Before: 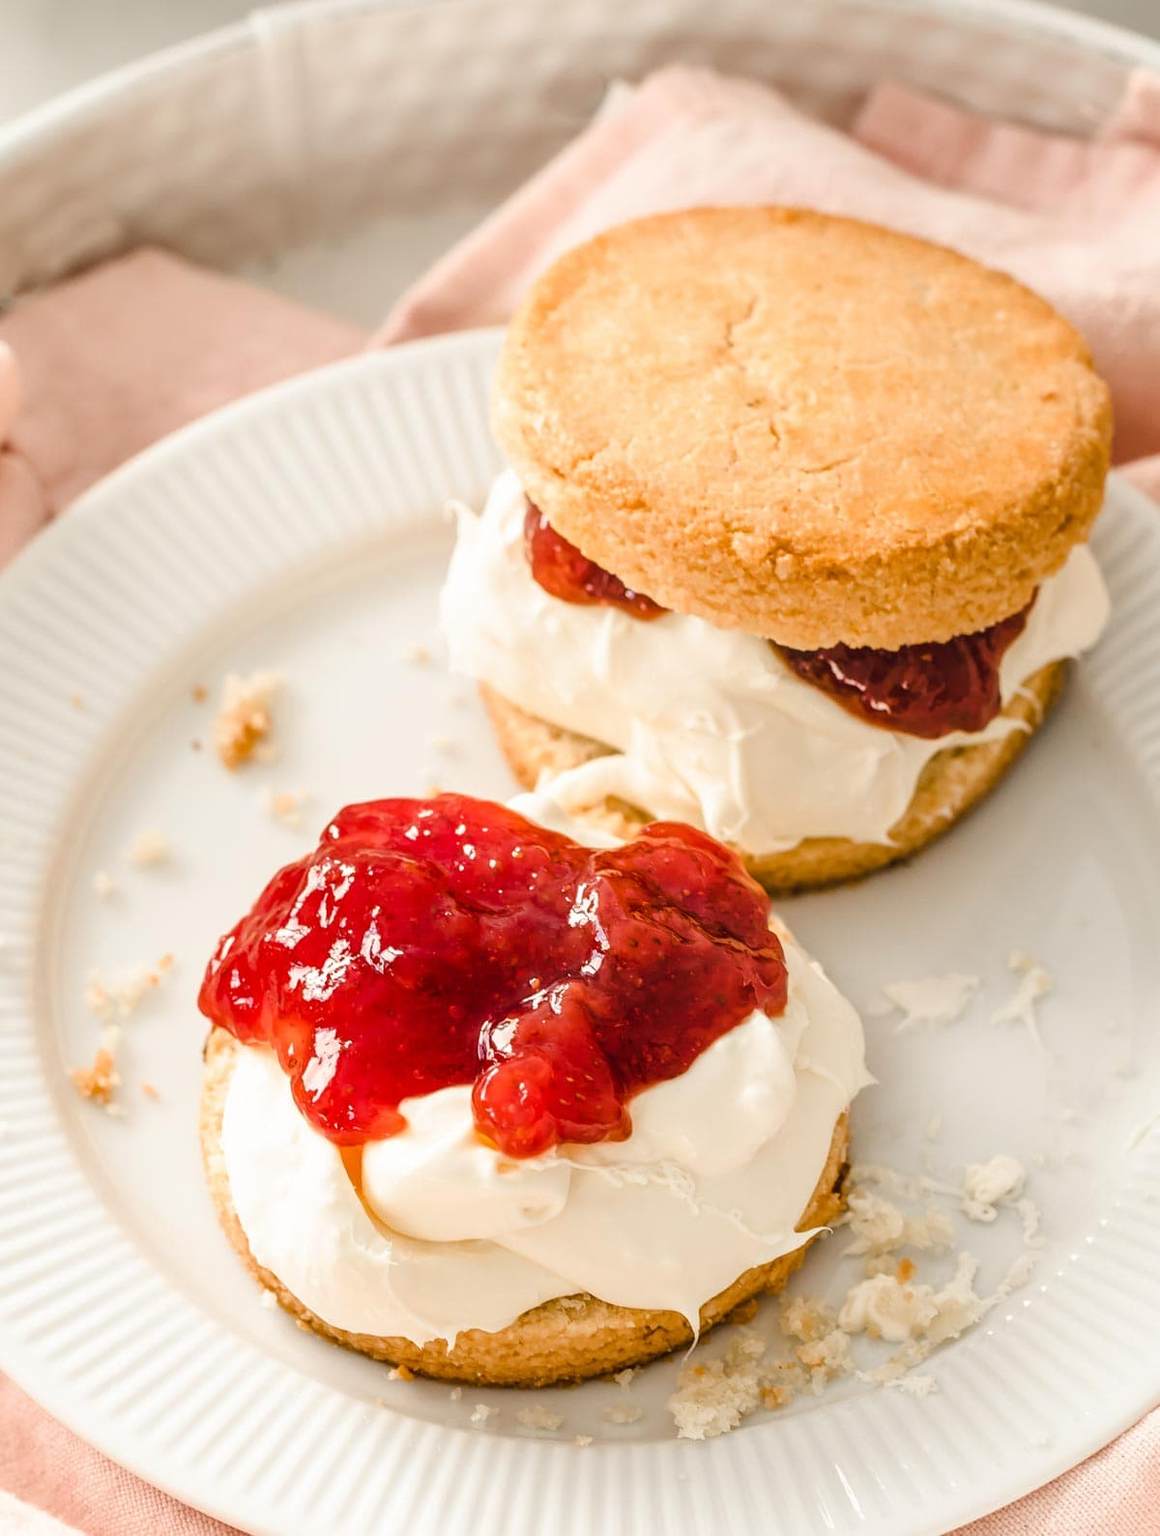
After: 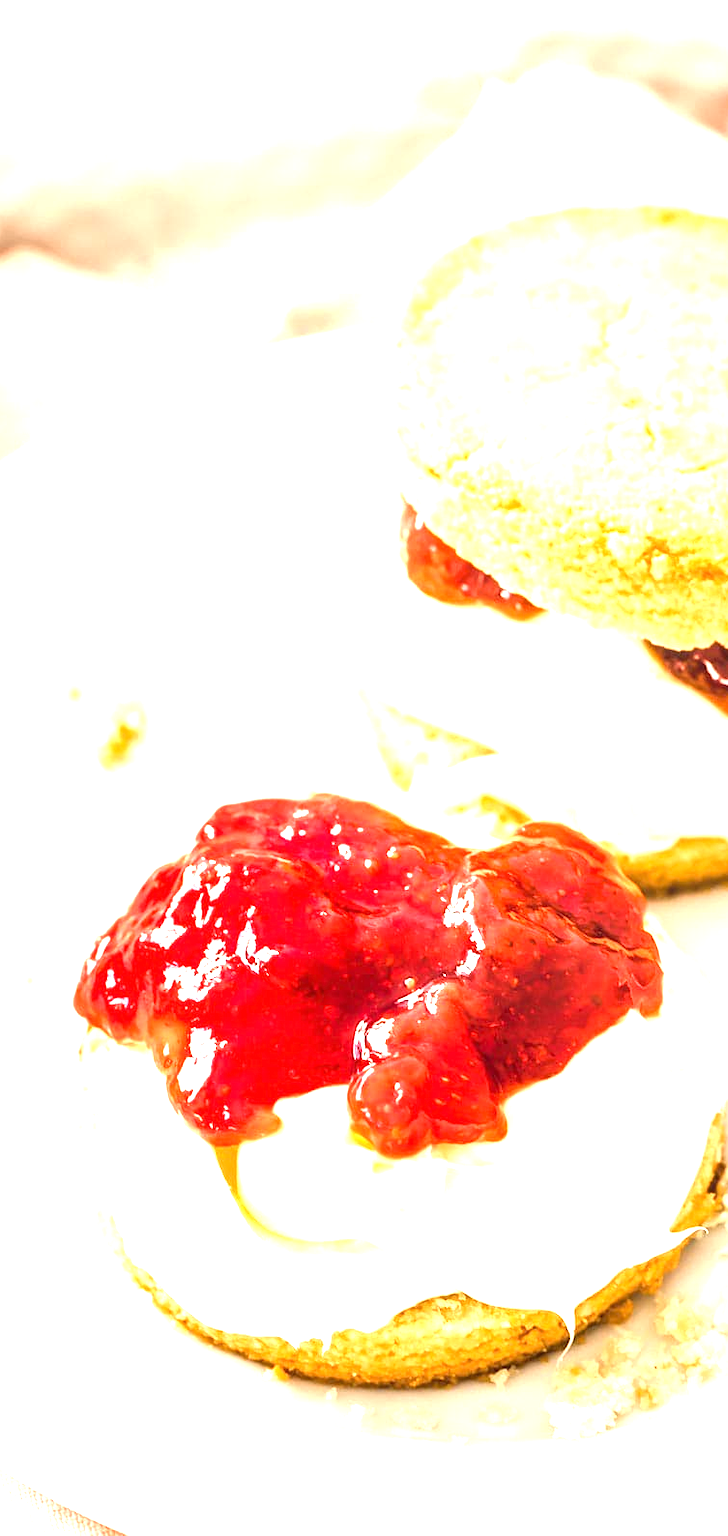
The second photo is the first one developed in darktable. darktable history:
exposure: black level correction 0, exposure 1.755 EV, compensate highlight preservation false
crop: left 10.82%, right 26.325%
